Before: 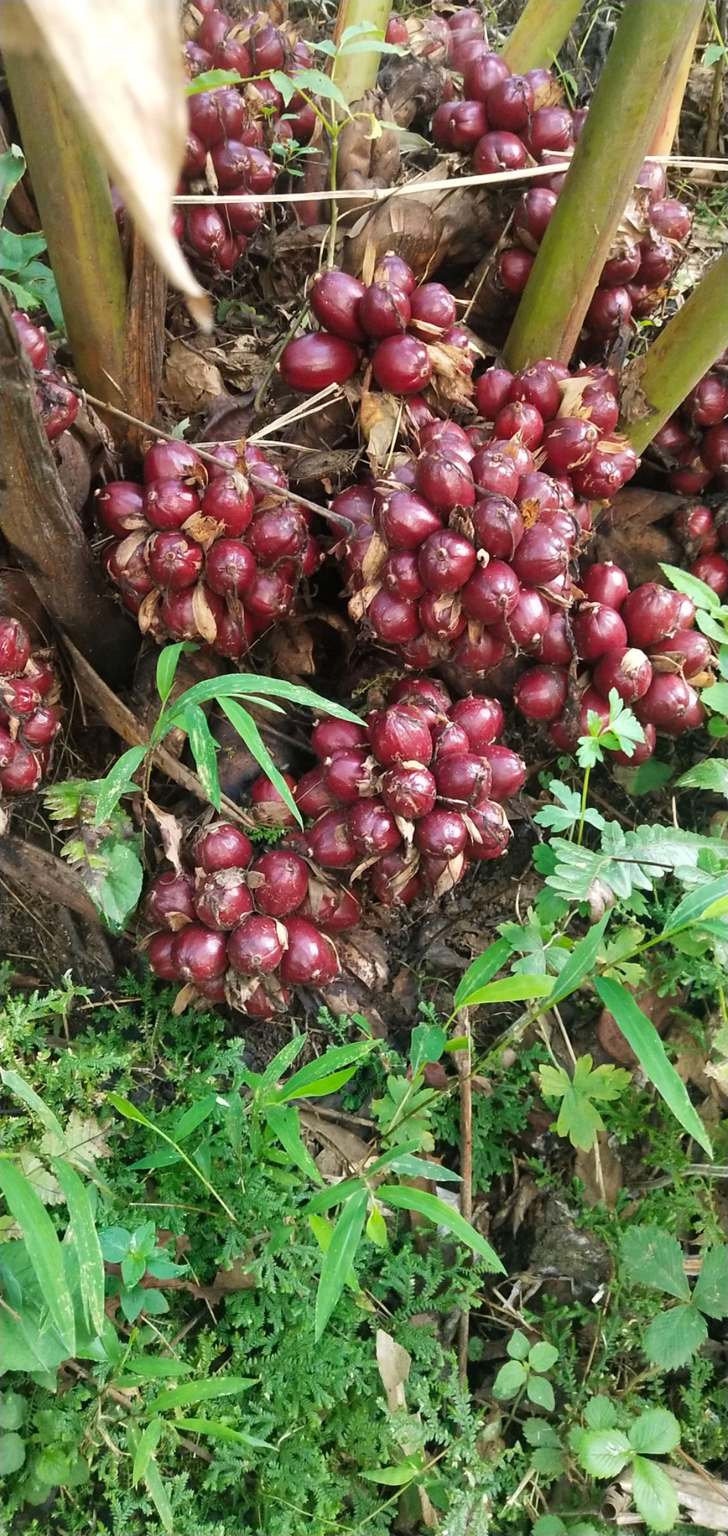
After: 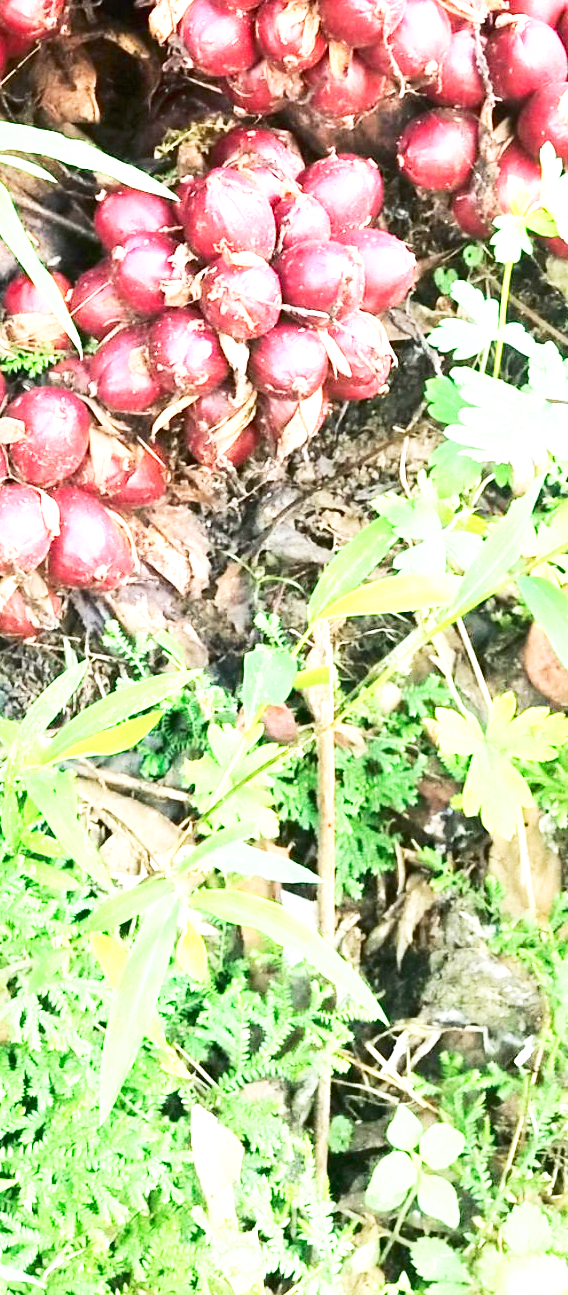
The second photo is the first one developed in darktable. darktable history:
crop: left 34.176%, top 38.608%, right 13.719%, bottom 5.184%
shadows and highlights: radius 329.56, shadows 55.2, highlights -98.12, compress 94.33%, soften with gaussian
exposure: black level correction 0, exposure 1.528 EV, compensate exposure bias true, compensate highlight preservation false
tone curve: curves: ch0 [(0, 0) (0.003, 0.013) (0.011, 0.02) (0.025, 0.037) (0.044, 0.068) (0.069, 0.108) (0.1, 0.138) (0.136, 0.168) (0.177, 0.203) (0.224, 0.241) (0.277, 0.281) (0.335, 0.328) (0.399, 0.382) (0.468, 0.448) (0.543, 0.519) (0.623, 0.603) (0.709, 0.705) (0.801, 0.808) (0.898, 0.903) (1, 1)], preserve colors none
contrast brightness saturation: contrast 0.224
base curve: curves: ch0 [(0, 0) (0.008, 0.007) (0.022, 0.029) (0.048, 0.089) (0.092, 0.197) (0.191, 0.399) (0.275, 0.534) (0.357, 0.65) (0.477, 0.78) (0.542, 0.833) (0.799, 0.973) (1, 1)], preserve colors none
